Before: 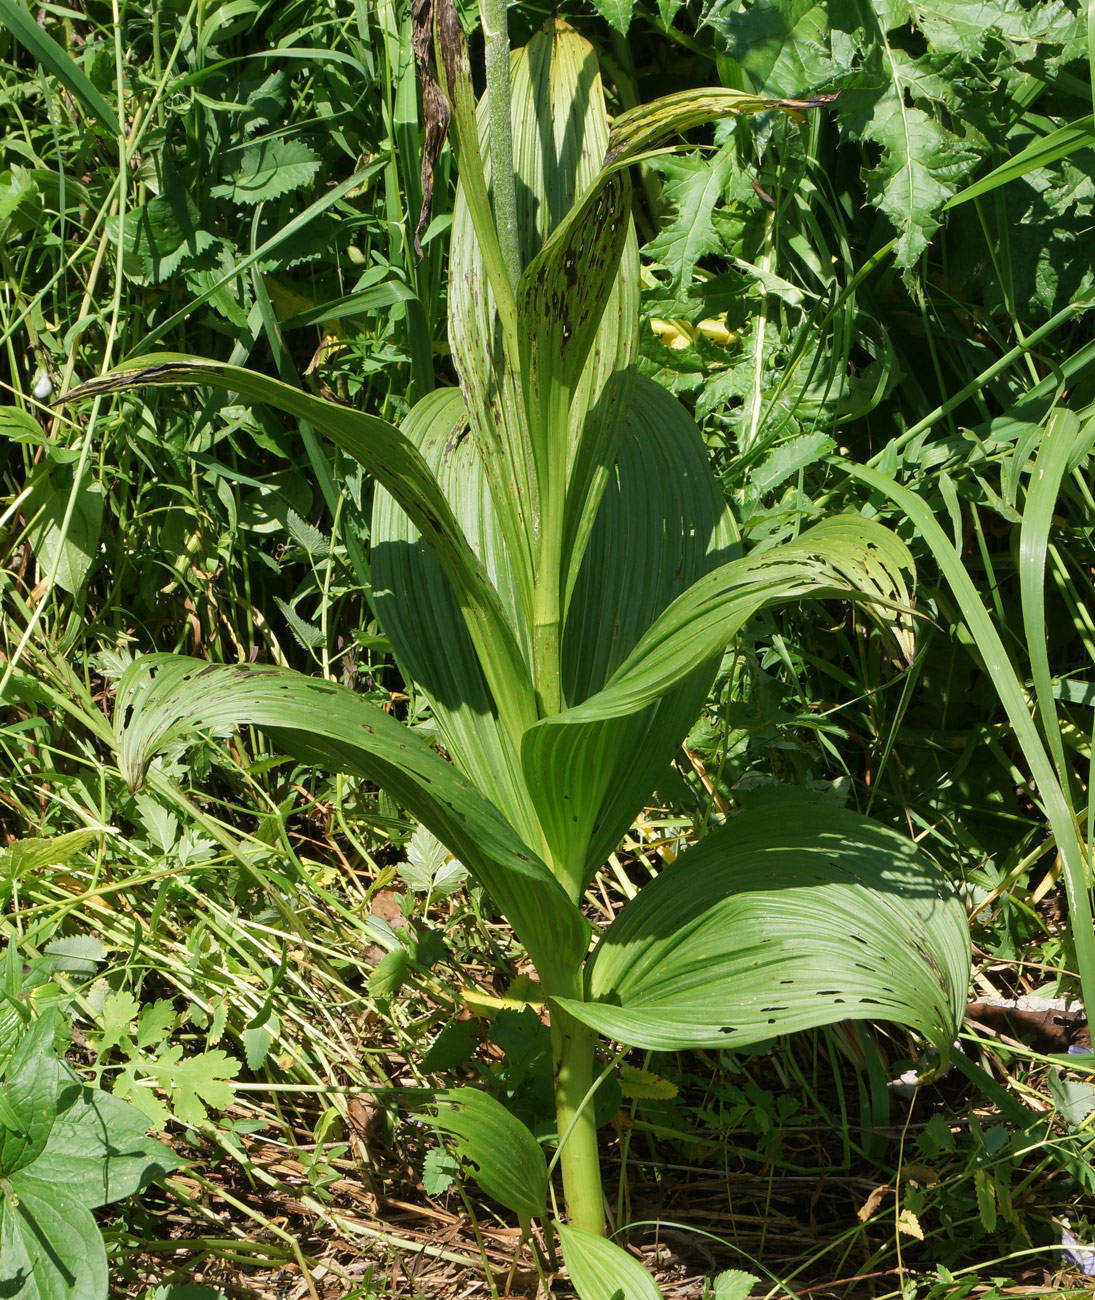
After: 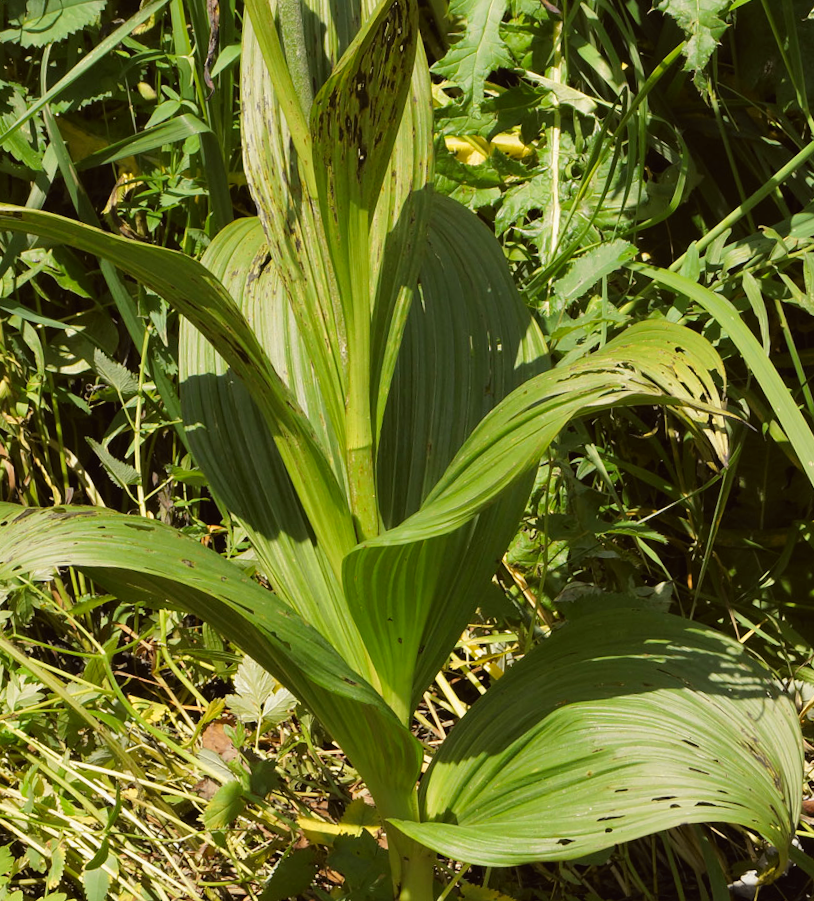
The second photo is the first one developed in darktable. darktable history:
crop: left 16.768%, top 8.653%, right 8.362%, bottom 12.485%
rotate and perspective: rotation -3.52°, crop left 0.036, crop right 0.964, crop top 0.081, crop bottom 0.919
tone curve: curves: ch0 [(0, 0.012) (0.036, 0.035) (0.274, 0.288) (0.504, 0.536) (0.844, 0.84) (1, 0.983)]; ch1 [(0, 0) (0.389, 0.403) (0.462, 0.486) (0.499, 0.498) (0.511, 0.502) (0.536, 0.547) (0.579, 0.578) (0.626, 0.645) (0.749, 0.781) (1, 1)]; ch2 [(0, 0) (0.457, 0.486) (0.5, 0.5) (0.557, 0.561) (0.614, 0.622) (0.704, 0.732) (1, 1)], color space Lab, independent channels, preserve colors none
color correction: highlights a* -0.95, highlights b* 4.5, shadows a* 3.55
